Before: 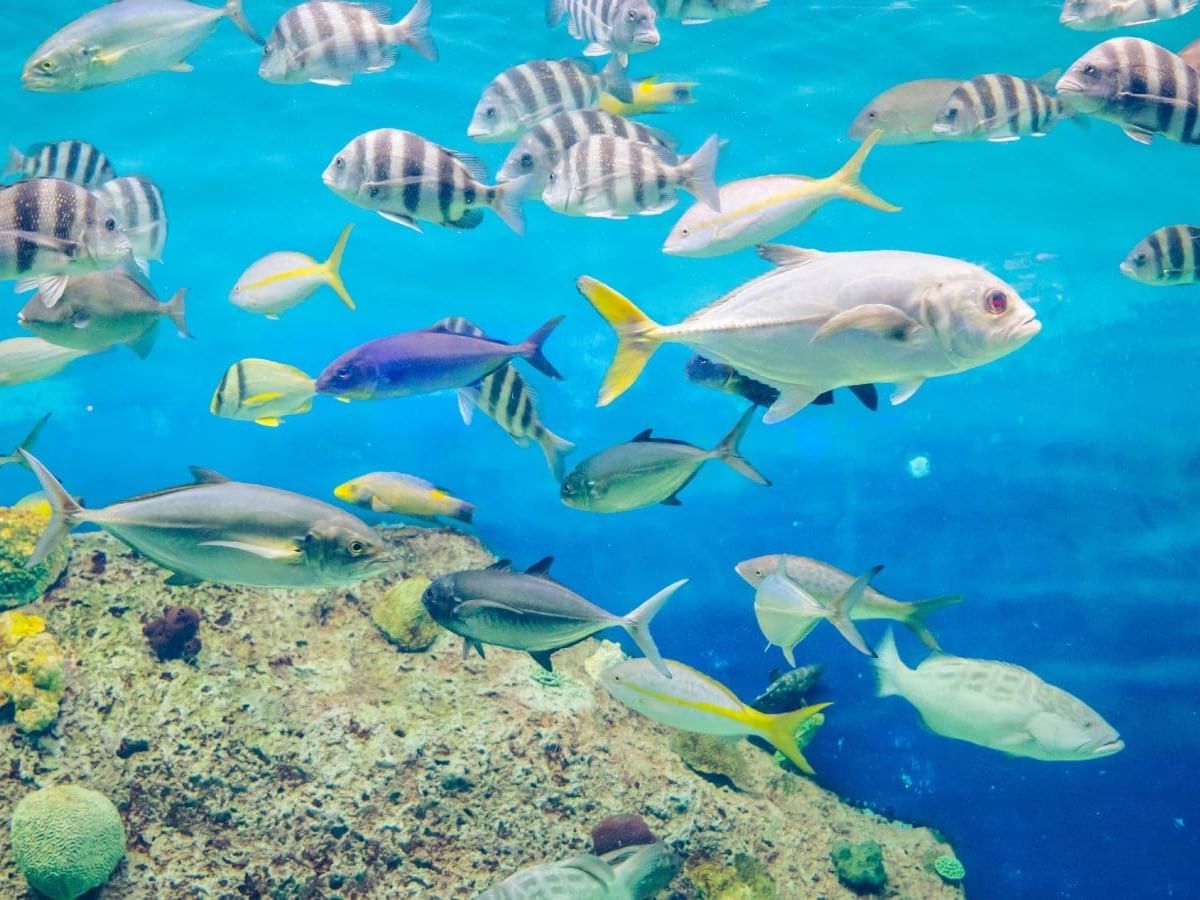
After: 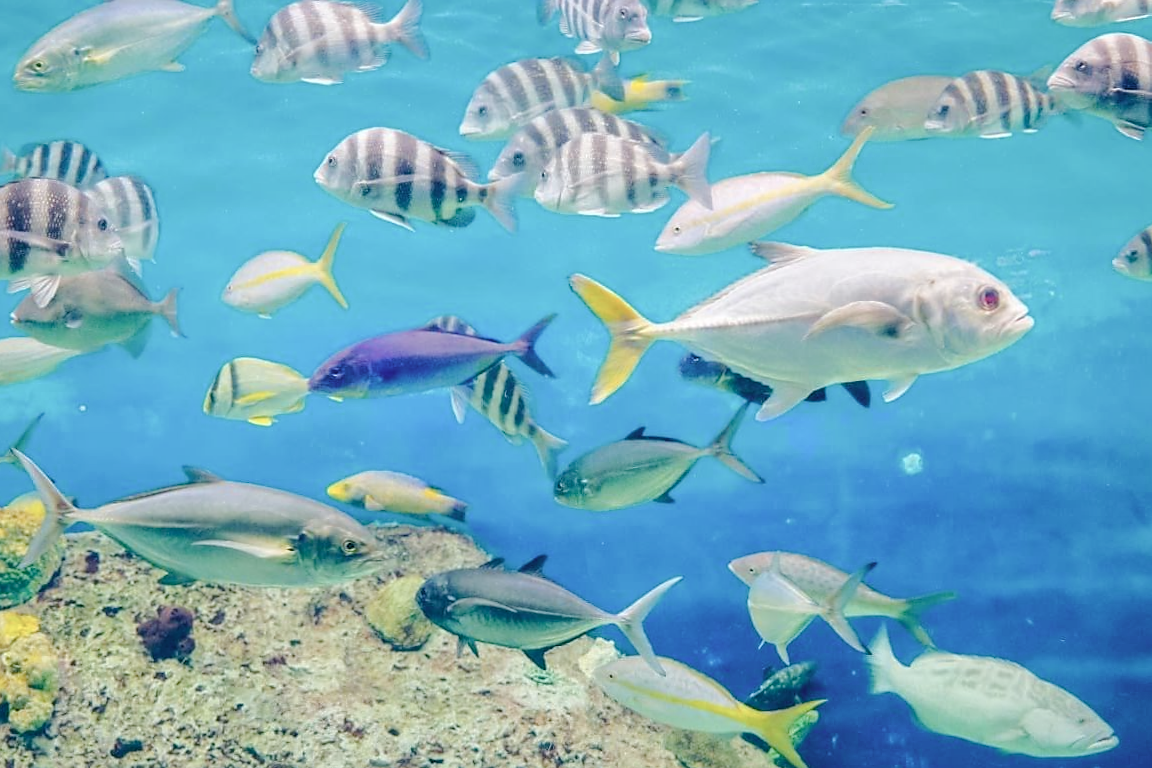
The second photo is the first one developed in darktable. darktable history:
crop and rotate: angle 0.215°, left 0.372%, right 3.112%, bottom 14.178%
color correction: highlights b* 0.032, saturation 0.625
color balance rgb: linear chroma grading › global chroma 0.891%, perceptual saturation grading › global saturation 0.23%, perceptual saturation grading › mid-tones 6.256%, perceptual saturation grading › shadows 71.435%, perceptual brilliance grading › mid-tones 10.866%, perceptual brilliance grading › shadows 14.164%, global vibrance 14.992%
sharpen: radius 1.574, amount 0.374, threshold 1.717
